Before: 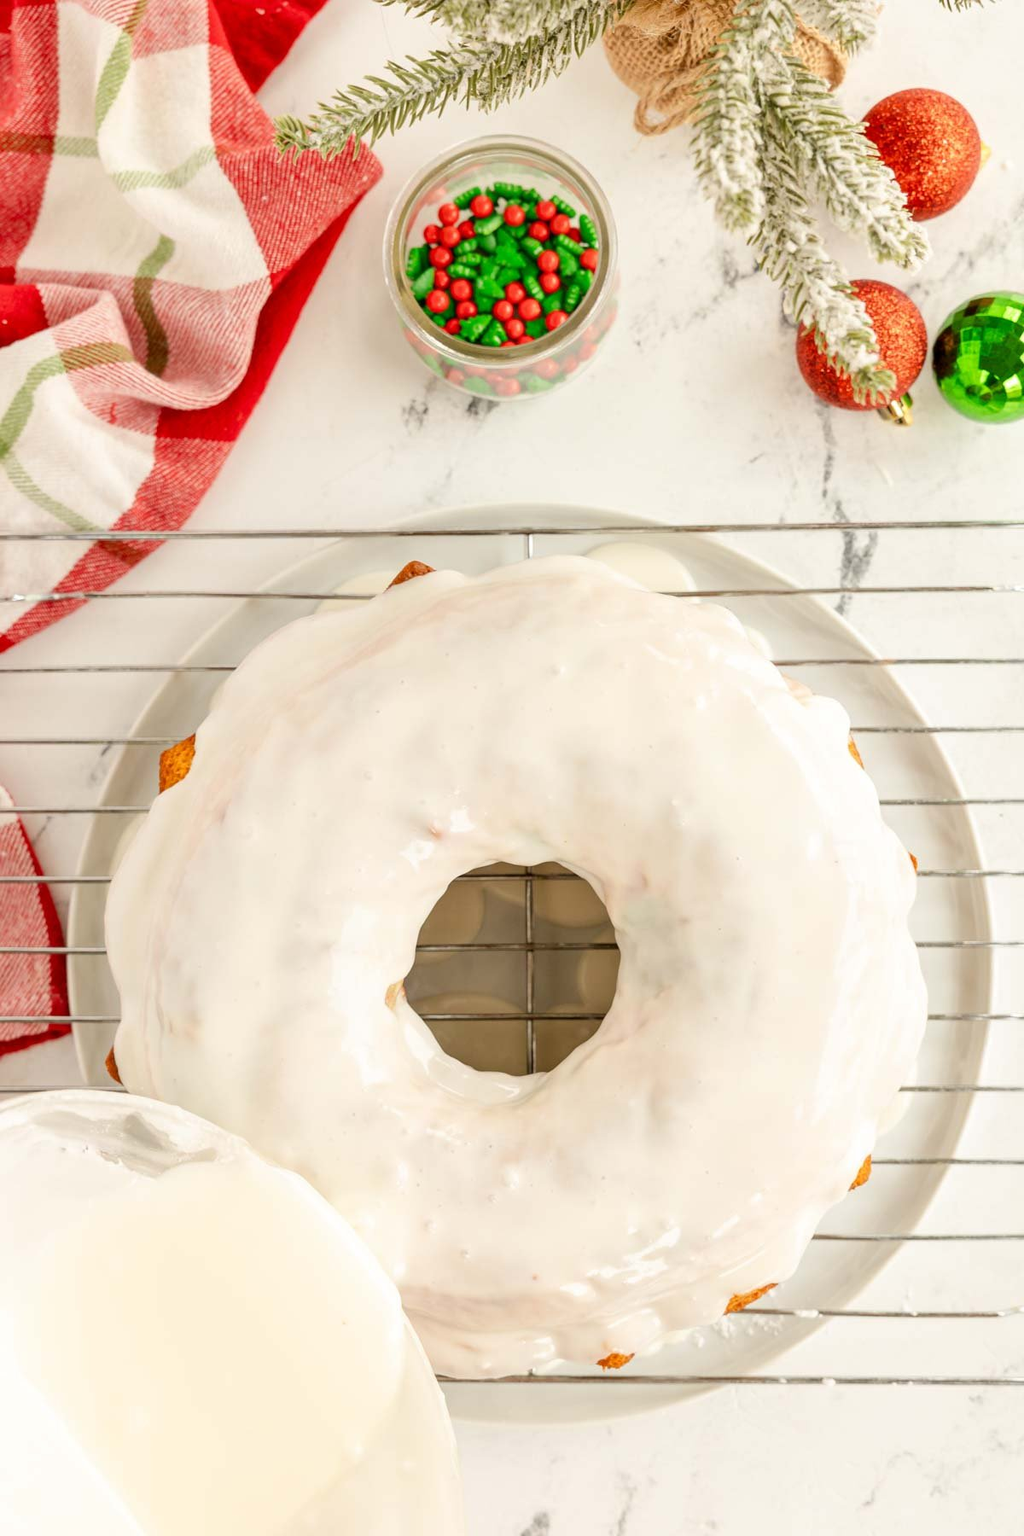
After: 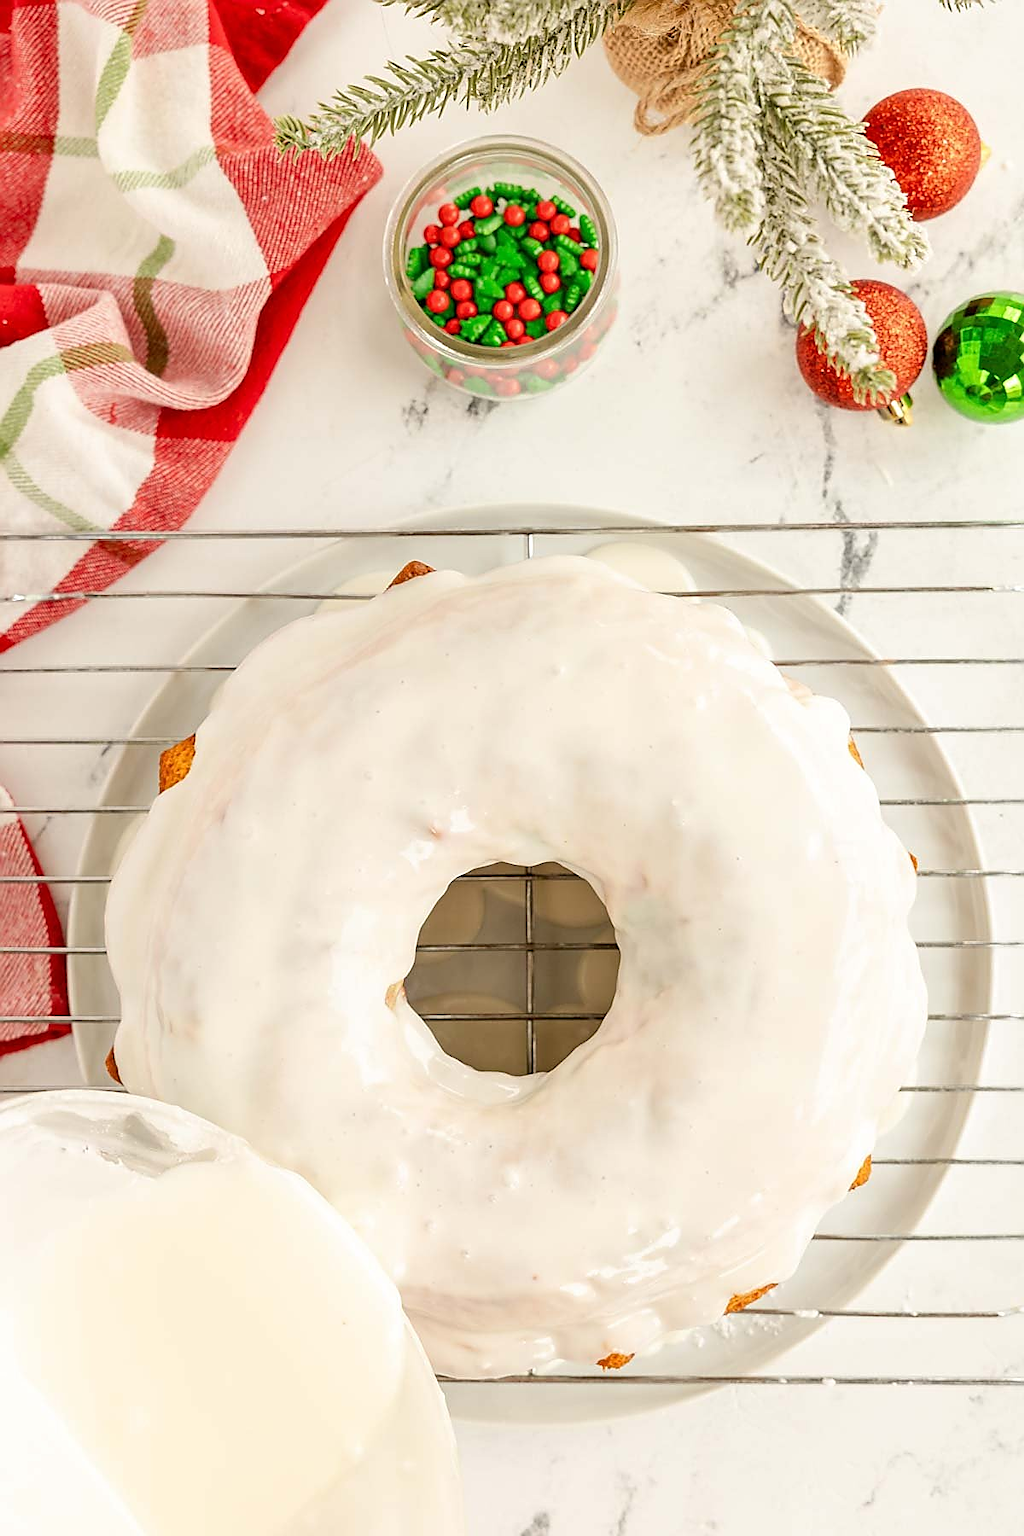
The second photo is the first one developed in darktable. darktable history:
sharpen: radius 1.353, amount 1.237, threshold 0.708
